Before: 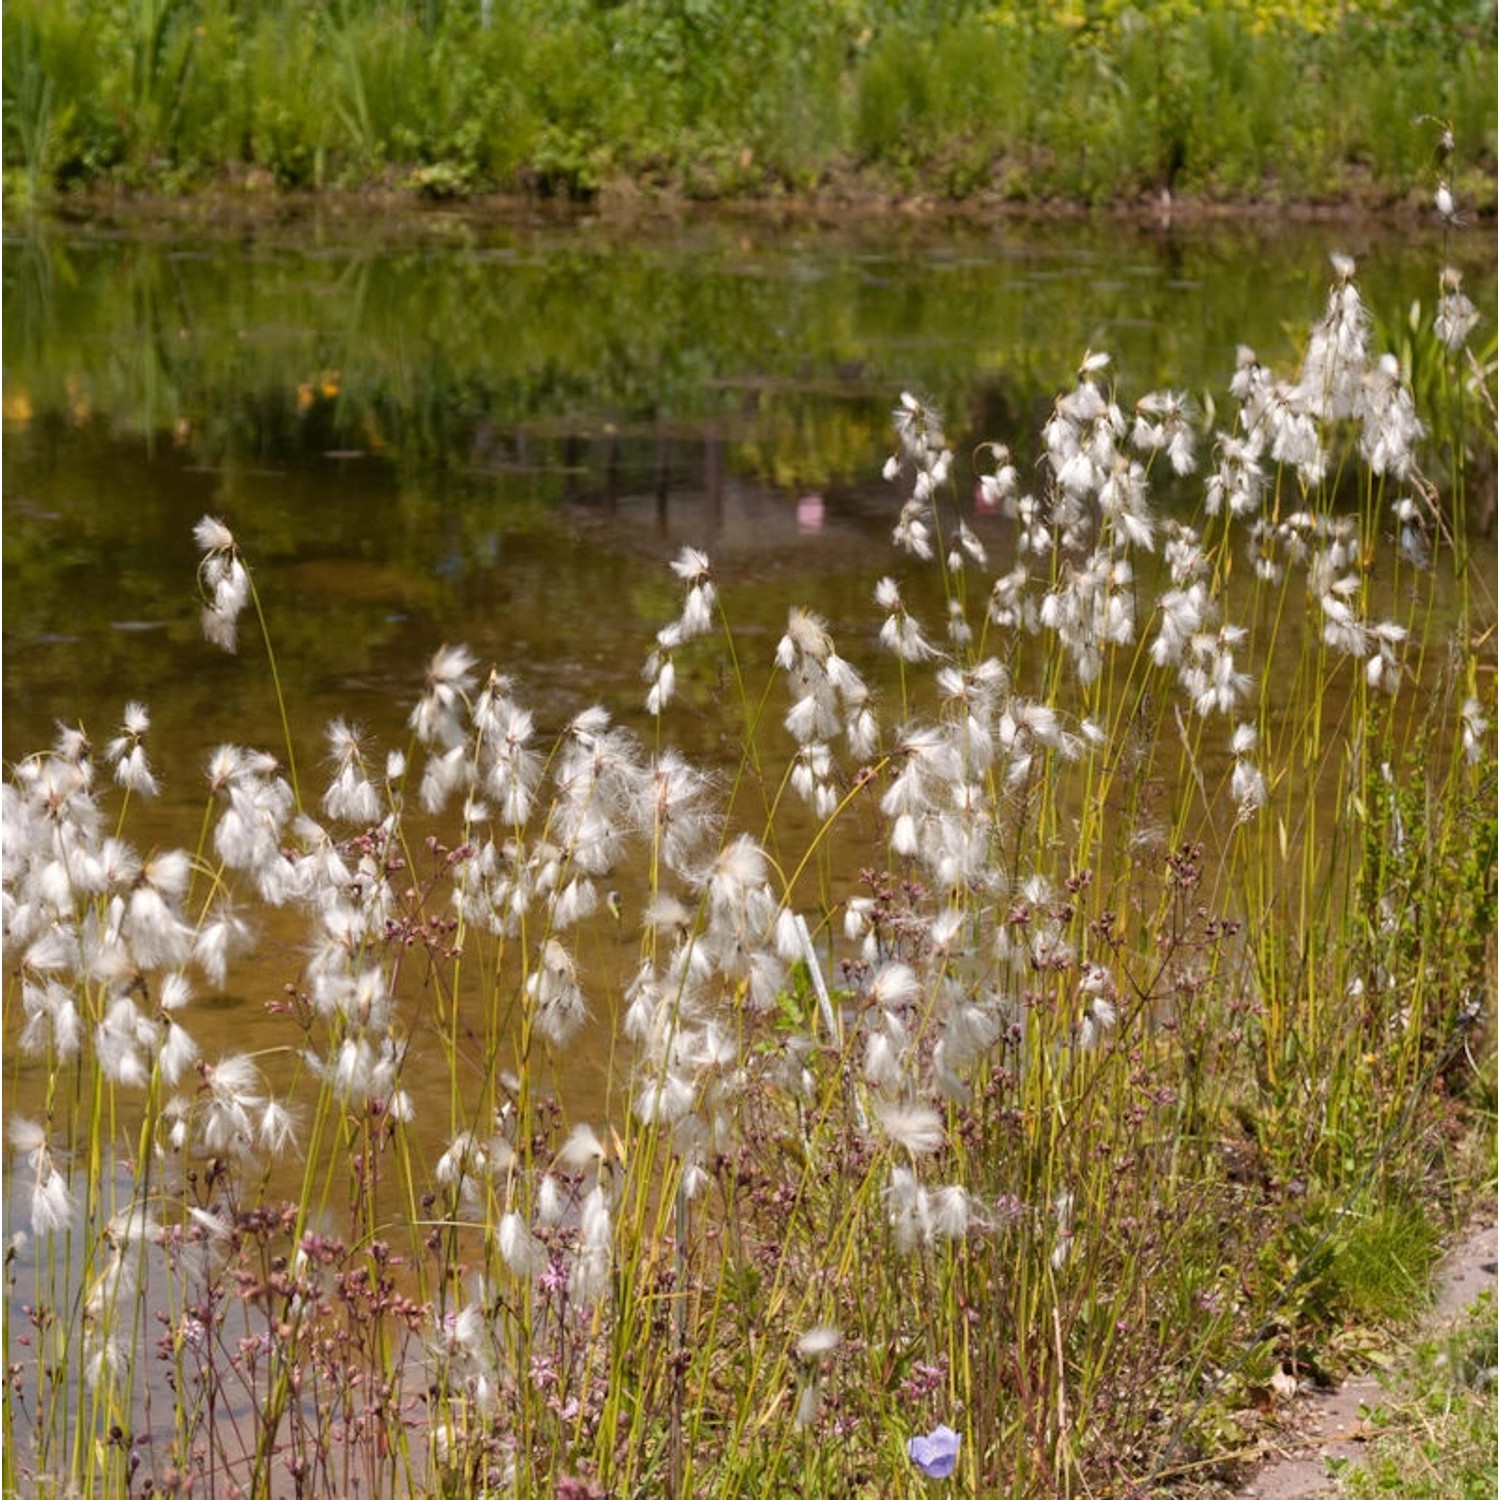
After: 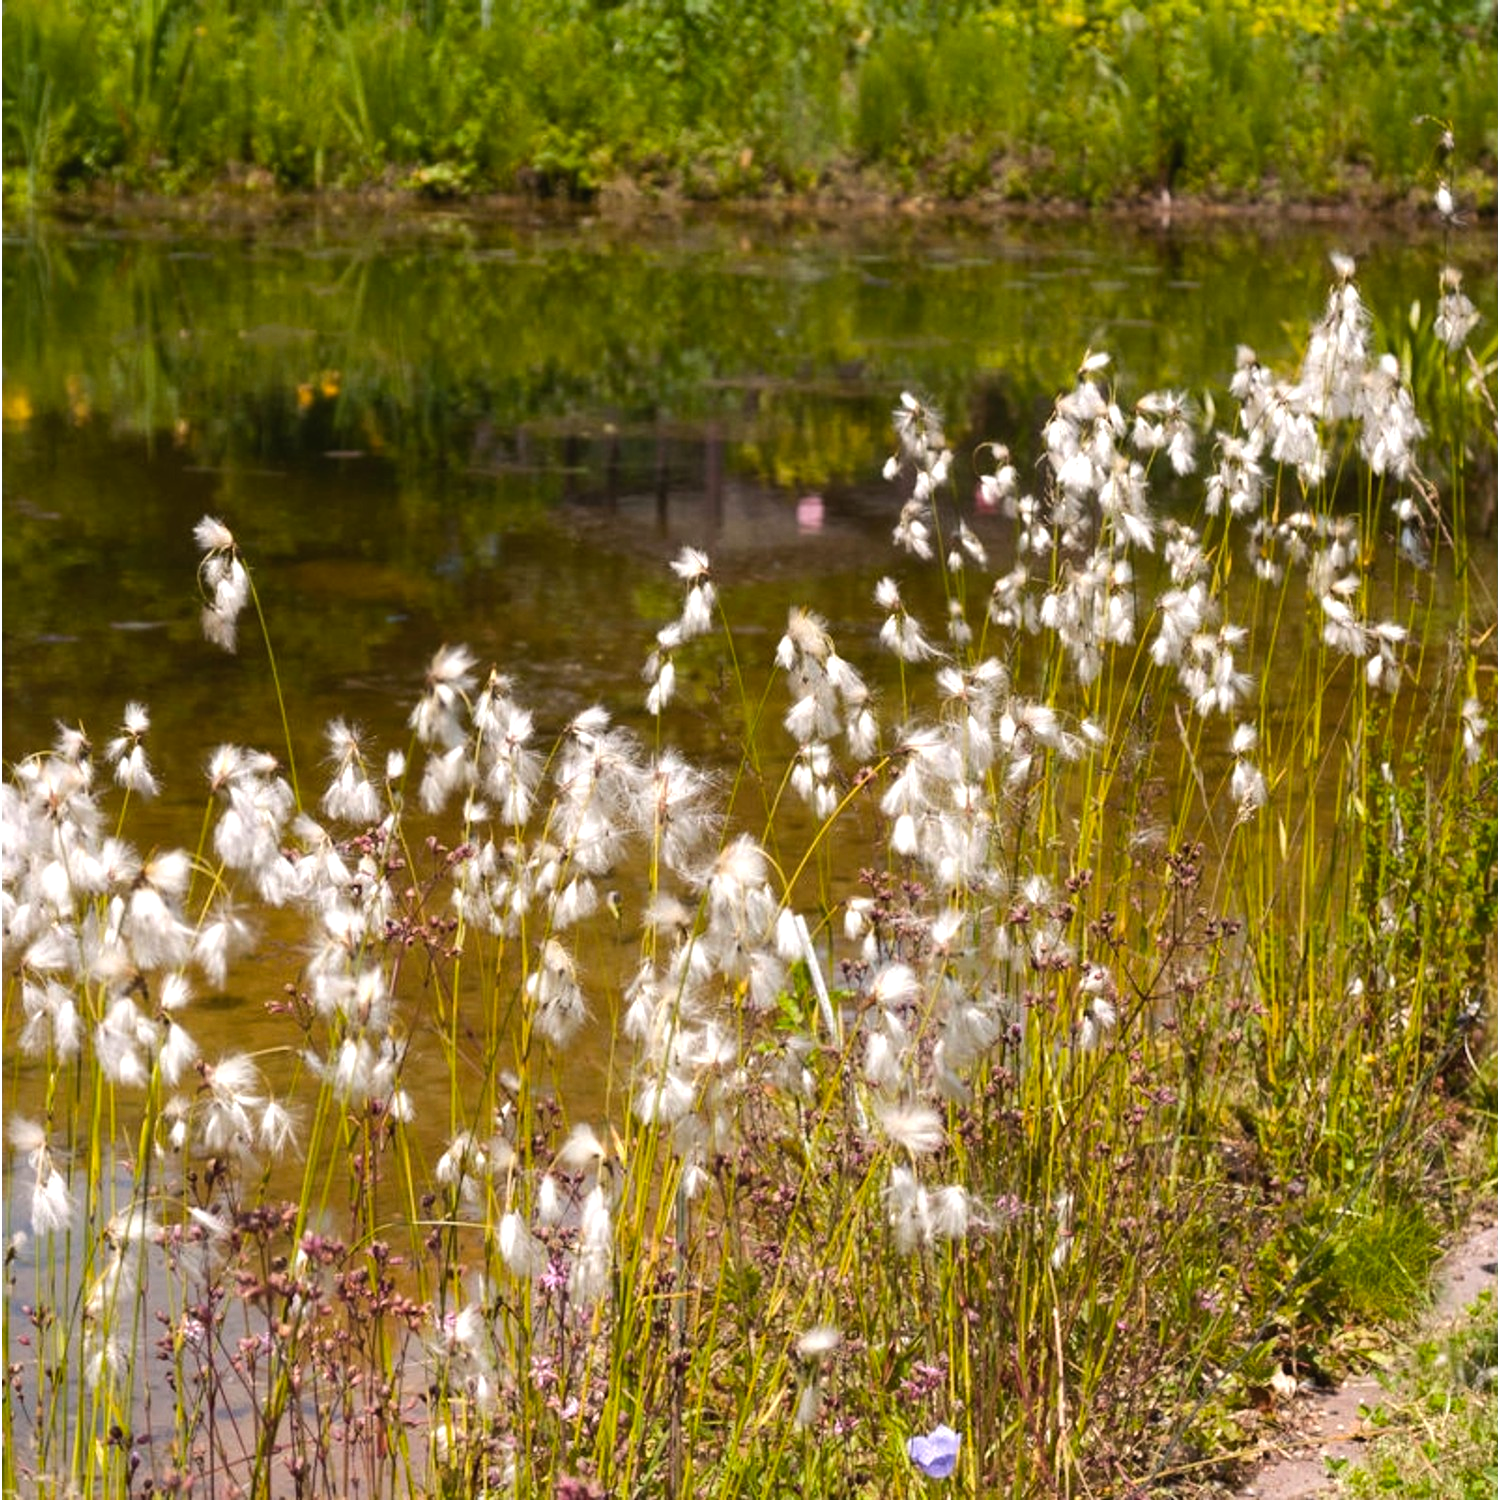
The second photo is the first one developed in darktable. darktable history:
tone equalizer: -8 EV -0.421 EV, -7 EV -0.391 EV, -6 EV -0.304 EV, -5 EV -0.229 EV, -3 EV 0.248 EV, -2 EV 0.333 EV, -1 EV 0.413 EV, +0 EV 0.399 EV, edges refinement/feathering 500, mask exposure compensation -1.57 EV, preserve details no
exposure: black level correction -0.003, exposure 0.042 EV, compensate exposure bias true, compensate highlight preservation false
color balance rgb: perceptual saturation grading › global saturation 19.935%, global vibrance 0.675%
